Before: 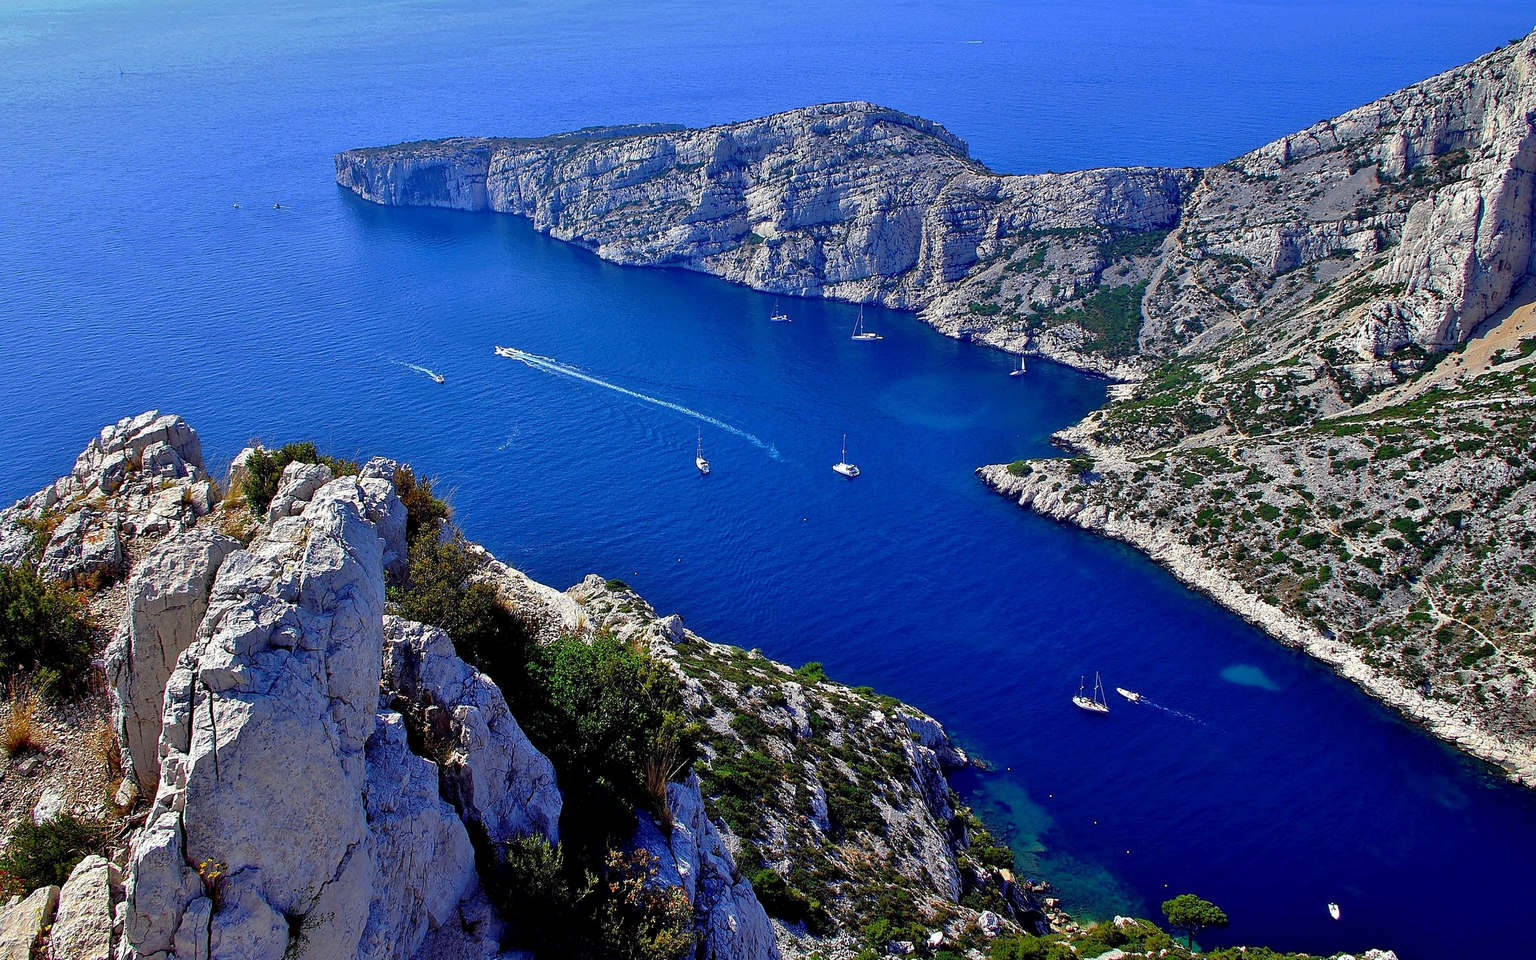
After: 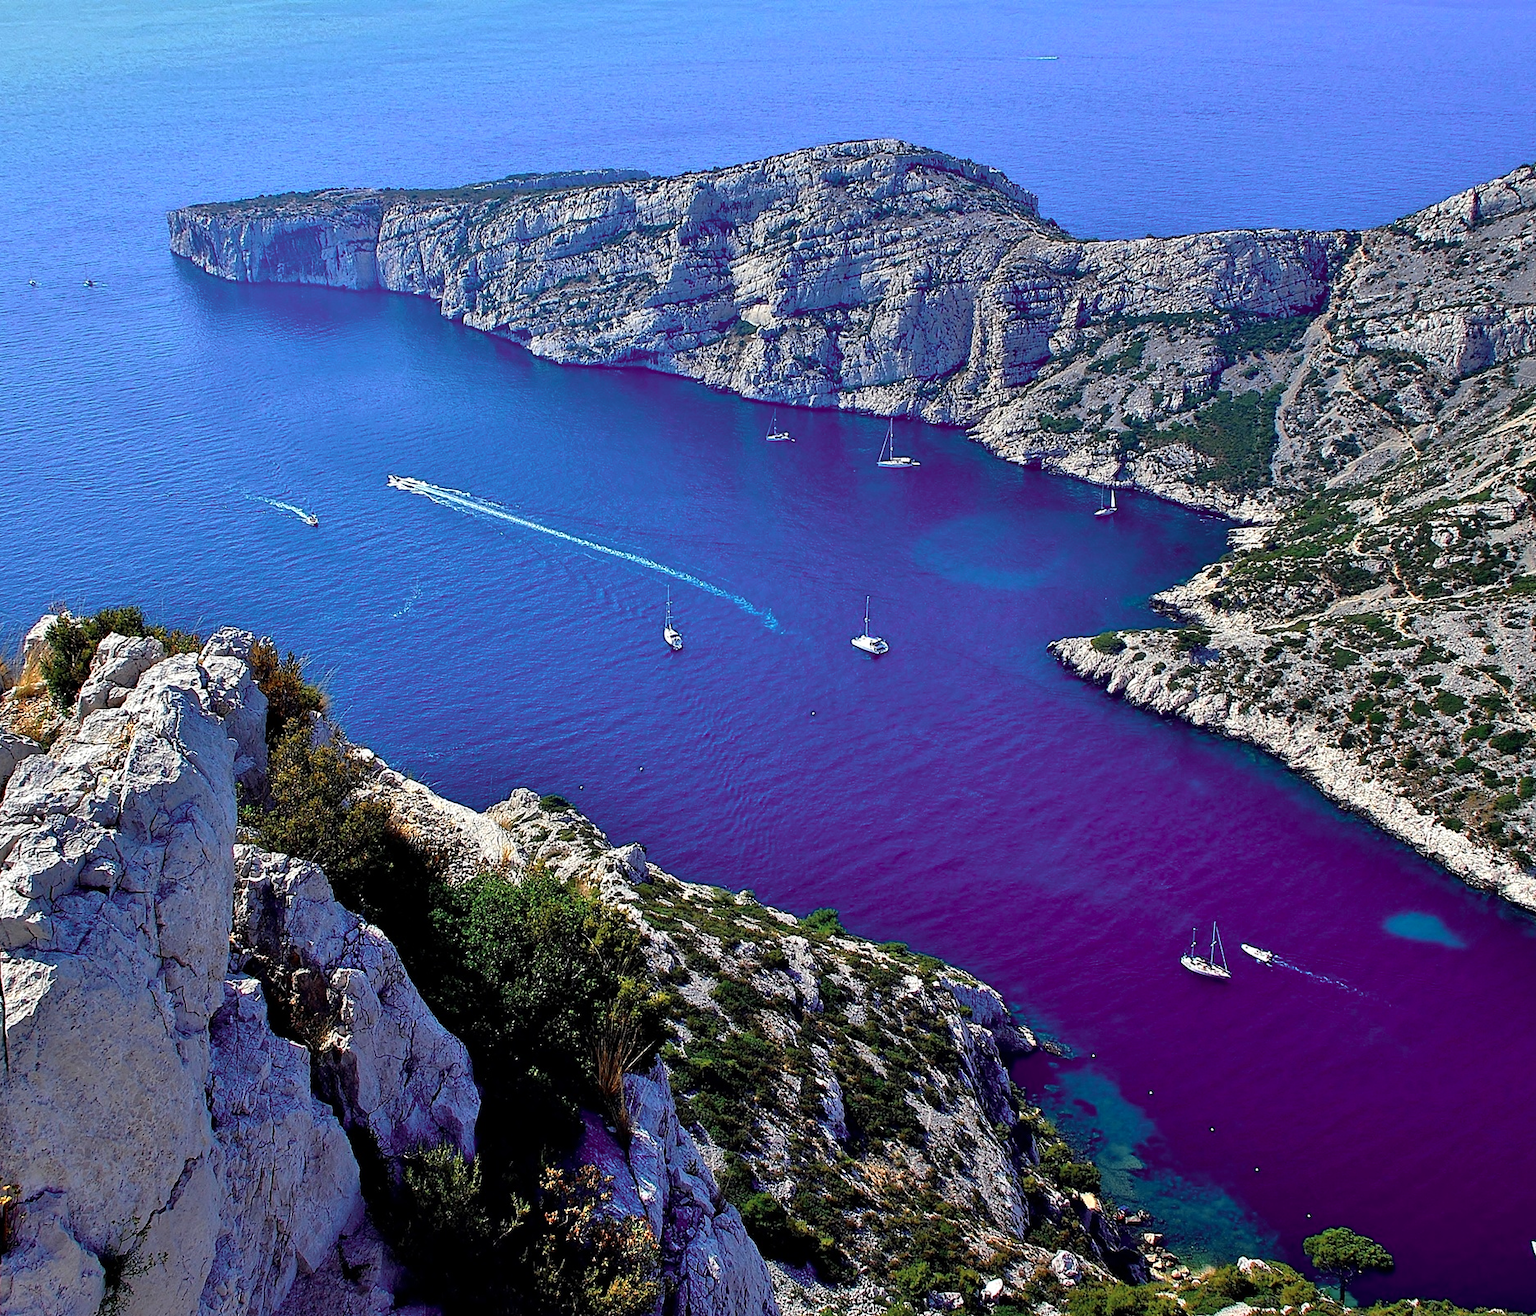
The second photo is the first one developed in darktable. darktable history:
color zones: curves: ch0 [(0.018, 0.548) (0.197, 0.654) (0.425, 0.447) (0.605, 0.658) (0.732, 0.579)]; ch1 [(0.105, 0.531) (0.224, 0.531) (0.386, 0.39) (0.618, 0.456) (0.732, 0.456) (0.956, 0.421)]; ch2 [(0.039, 0.583) (0.215, 0.465) (0.399, 0.544) (0.465, 0.548) (0.614, 0.447) (0.724, 0.43) (0.882, 0.623) (0.956, 0.632)]
tone equalizer: on, module defaults
crop: left 13.849%, right 13.29%
